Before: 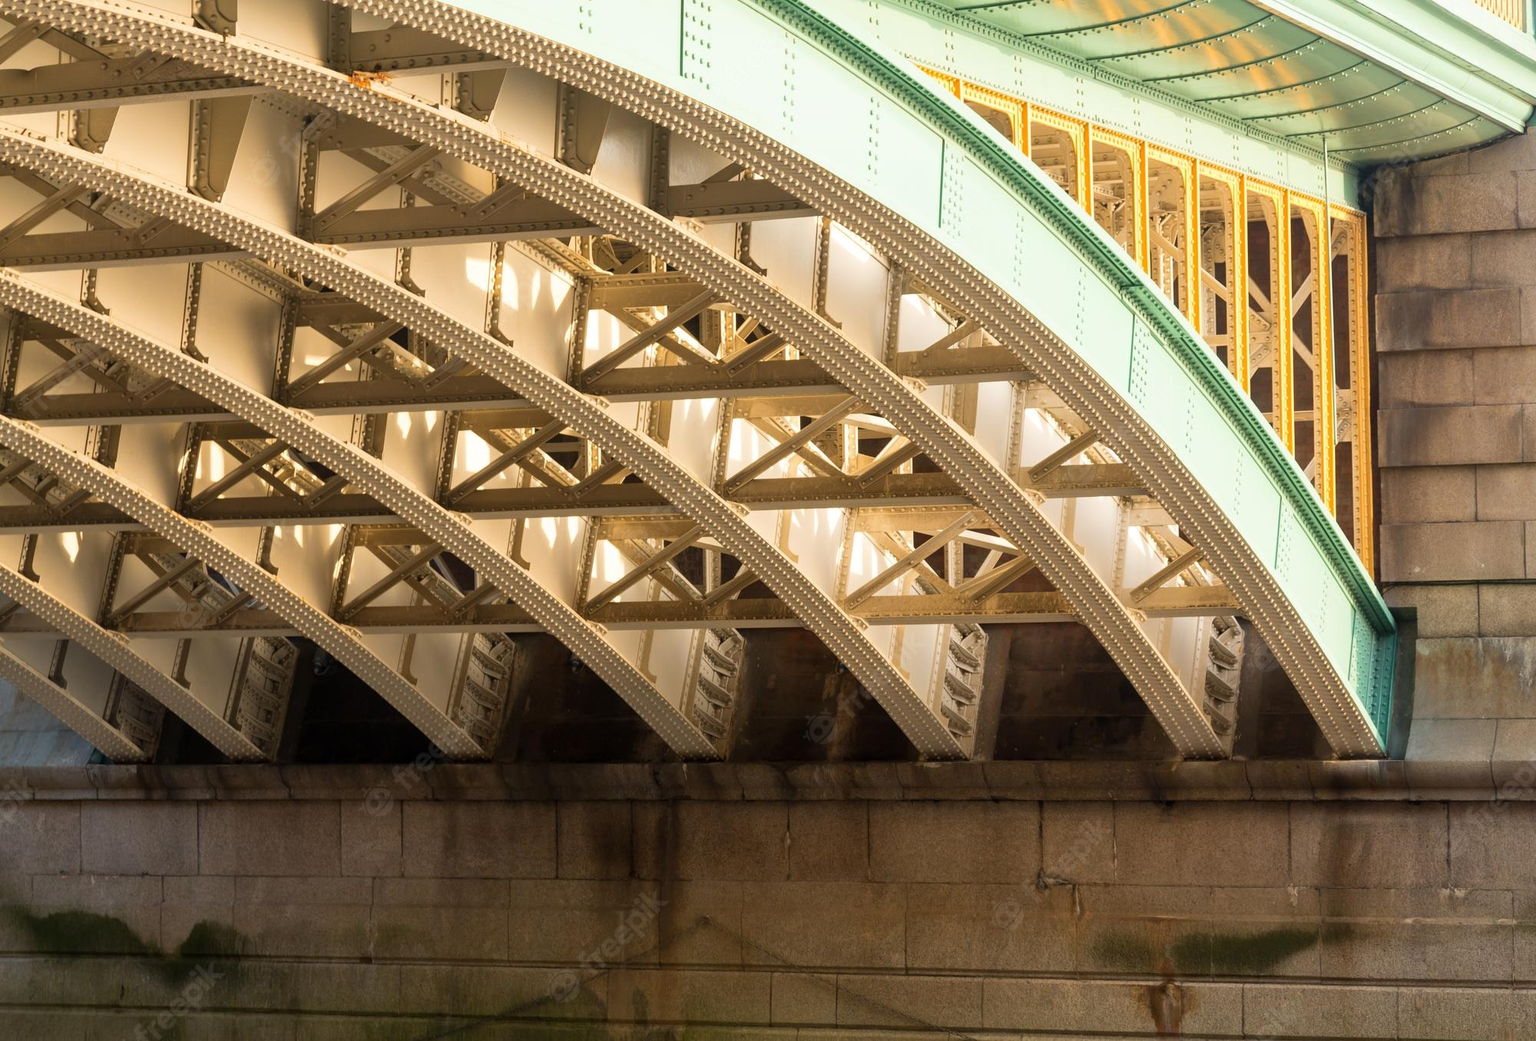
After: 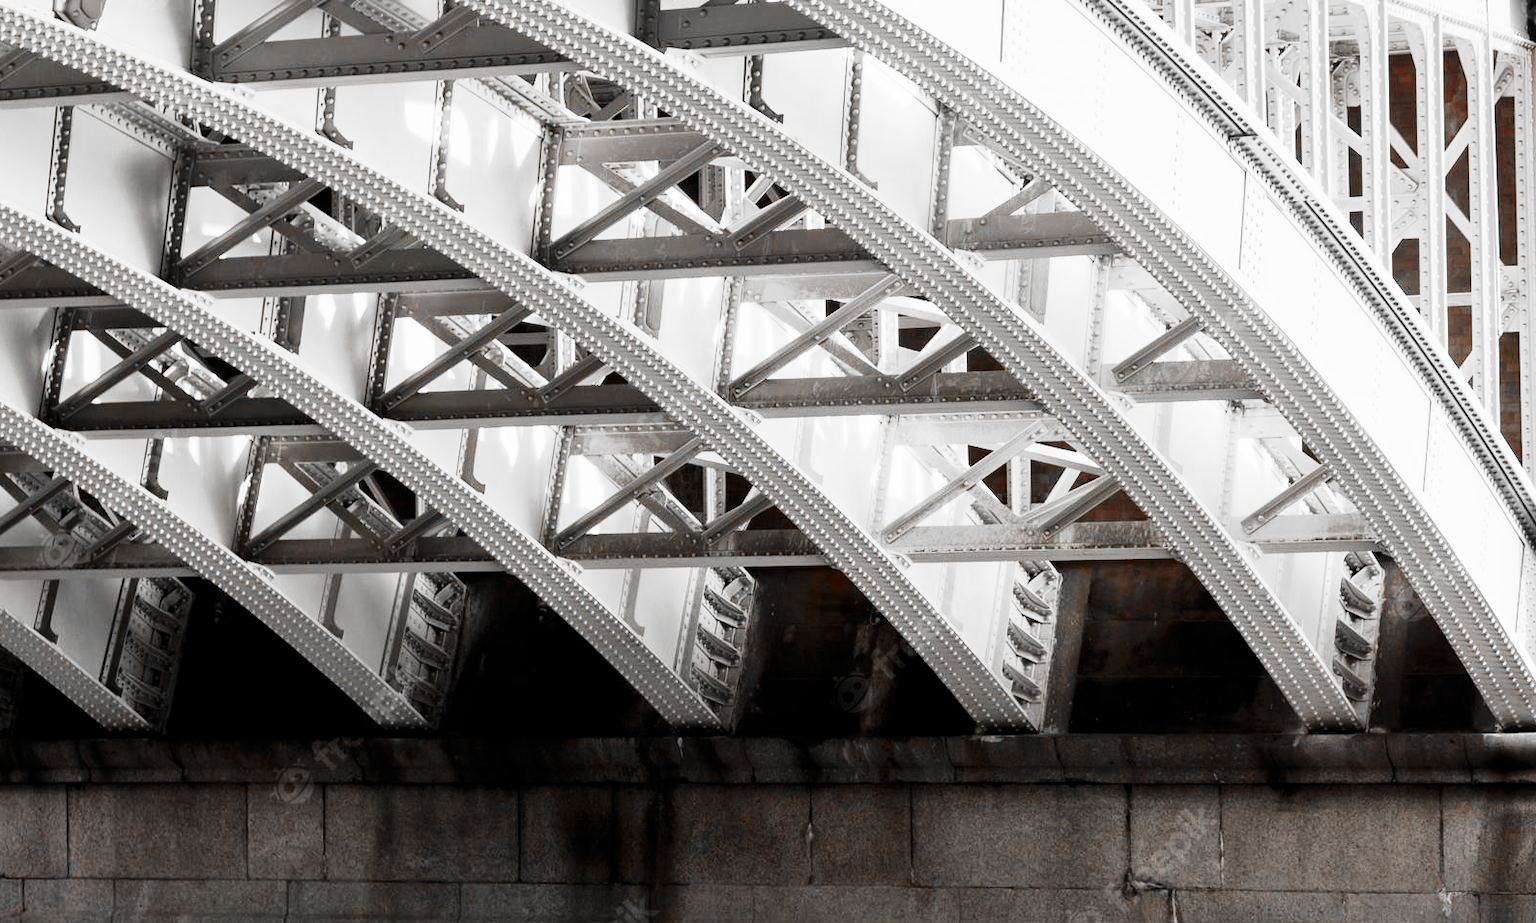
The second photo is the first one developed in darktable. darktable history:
crop: left 9.407%, top 17.135%, right 11.136%, bottom 12.404%
tone curve: curves: ch0 [(0, 0) (0.253, 0.237) (1, 1)]; ch1 [(0, 0) (0.411, 0.385) (0.502, 0.506) (0.557, 0.565) (0.66, 0.683) (1, 1)]; ch2 [(0, 0) (0.394, 0.413) (0.5, 0.5) (1, 1)], preserve colors none
filmic rgb: black relative exposure -5 EV, white relative exposure 3.95 EV, hardness 2.9, contrast 1.3, highlights saturation mix -30.3%, add noise in highlights 0.001, preserve chrominance max RGB, color science v3 (2019), use custom middle-gray values true, contrast in highlights soft
color zones: curves: ch0 [(0, 0.352) (0.143, 0.407) (0.286, 0.386) (0.429, 0.431) (0.571, 0.829) (0.714, 0.853) (0.857, 0.833) (1, 0.352)]; ch1 [(0, 0.604) (0.072, 0.726) (0.096, 0.608) (0.205, 0.007) (0.571, -0.006) (0.839, -0.013) (0.857, -0.012) (1, 0.604)]
exposure: black level correction 0, exposure 1.097 EV, compensate highlight preservation false
contrast brightness saturation: contrast 0.212, brightness -0.101, saturation 0.213
